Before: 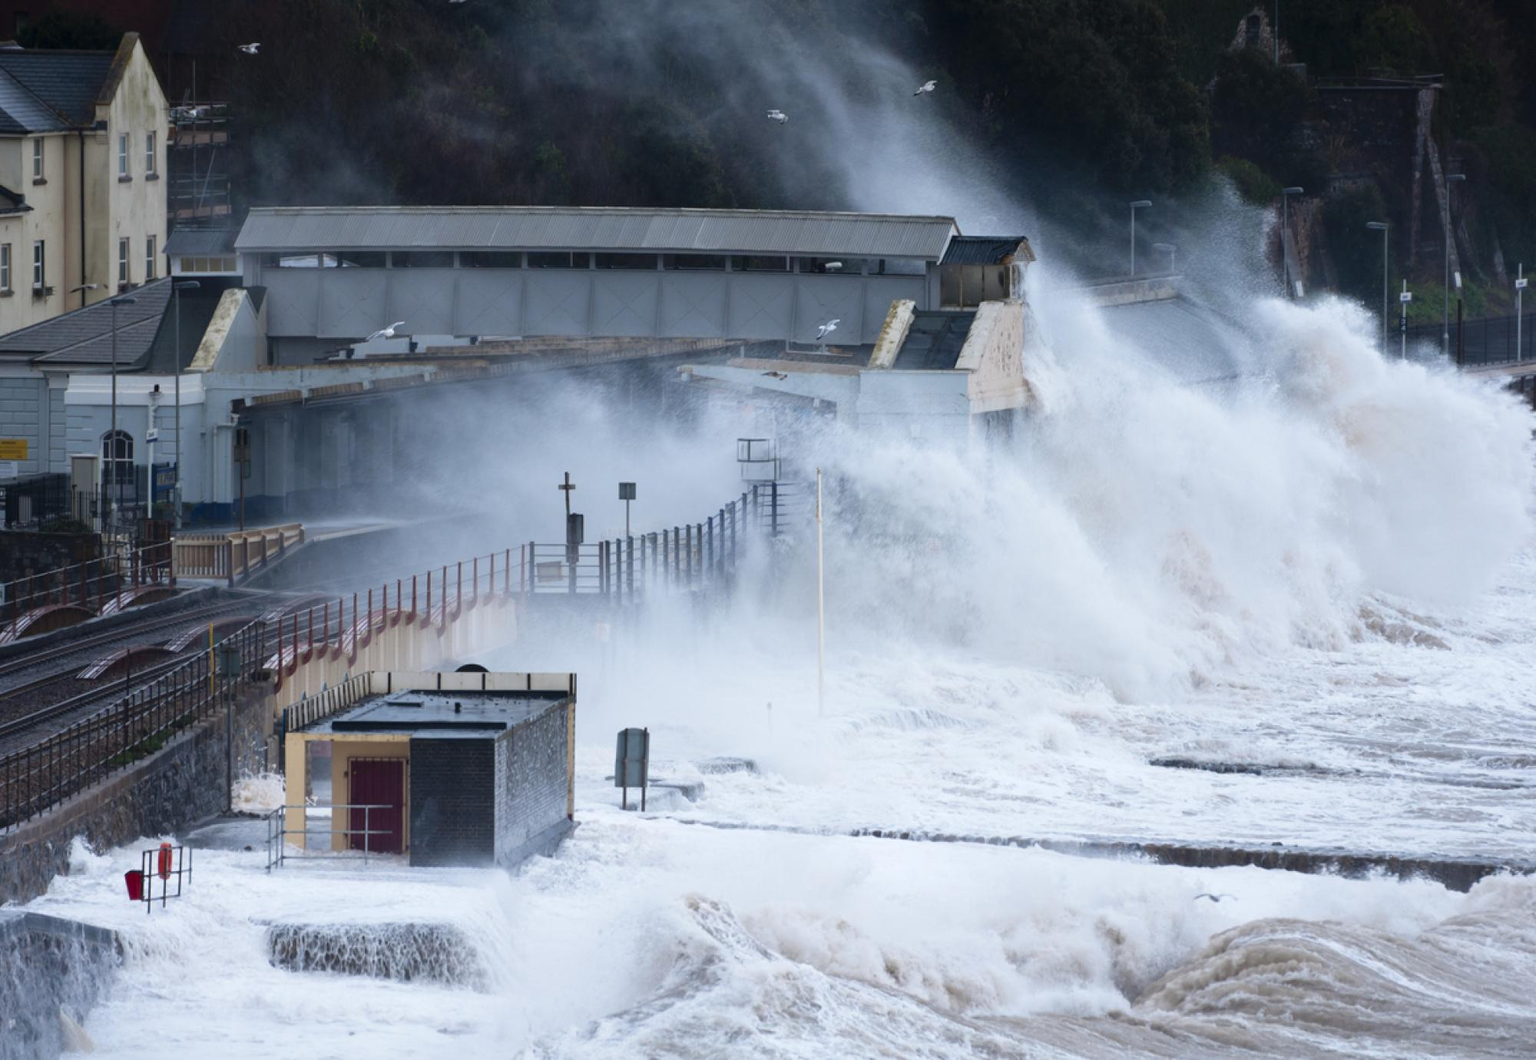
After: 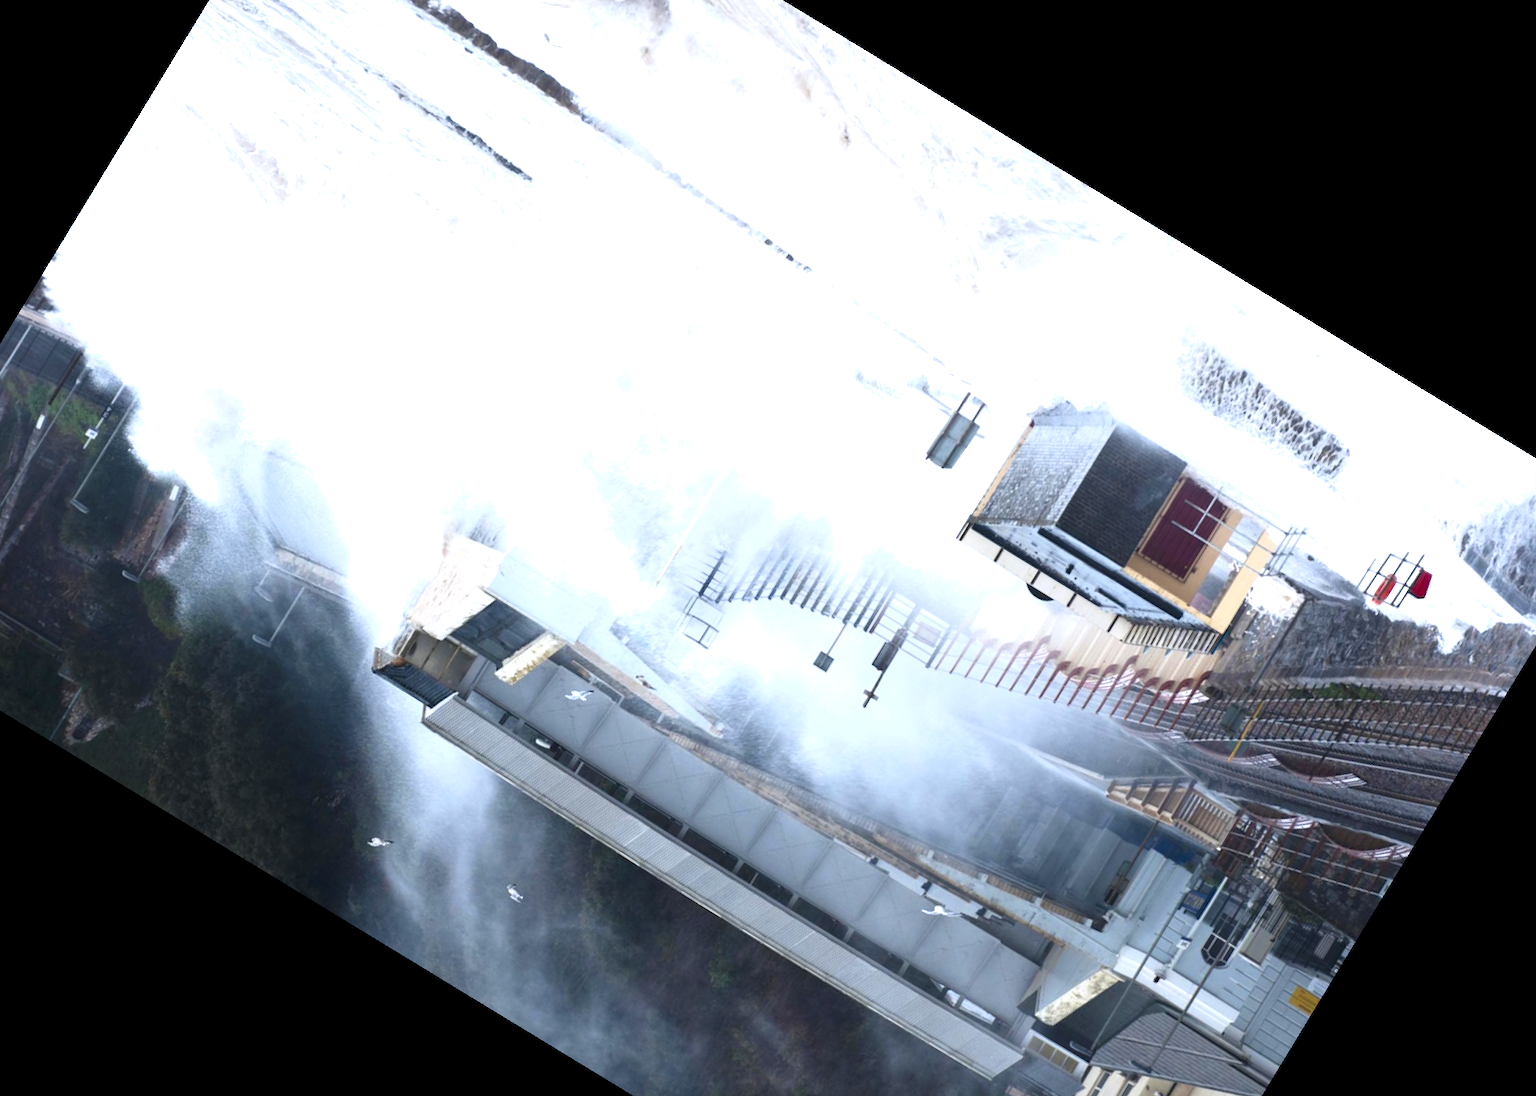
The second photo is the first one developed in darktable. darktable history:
exposure: exposure 1.061 EV, compensate highlight preservation false
shadows and highlights: shadows 0, highlights 40
crop and rotate: angle 148.68°, left 9.111%, top 15.603%, right 4.588%, bottom 17.041%
